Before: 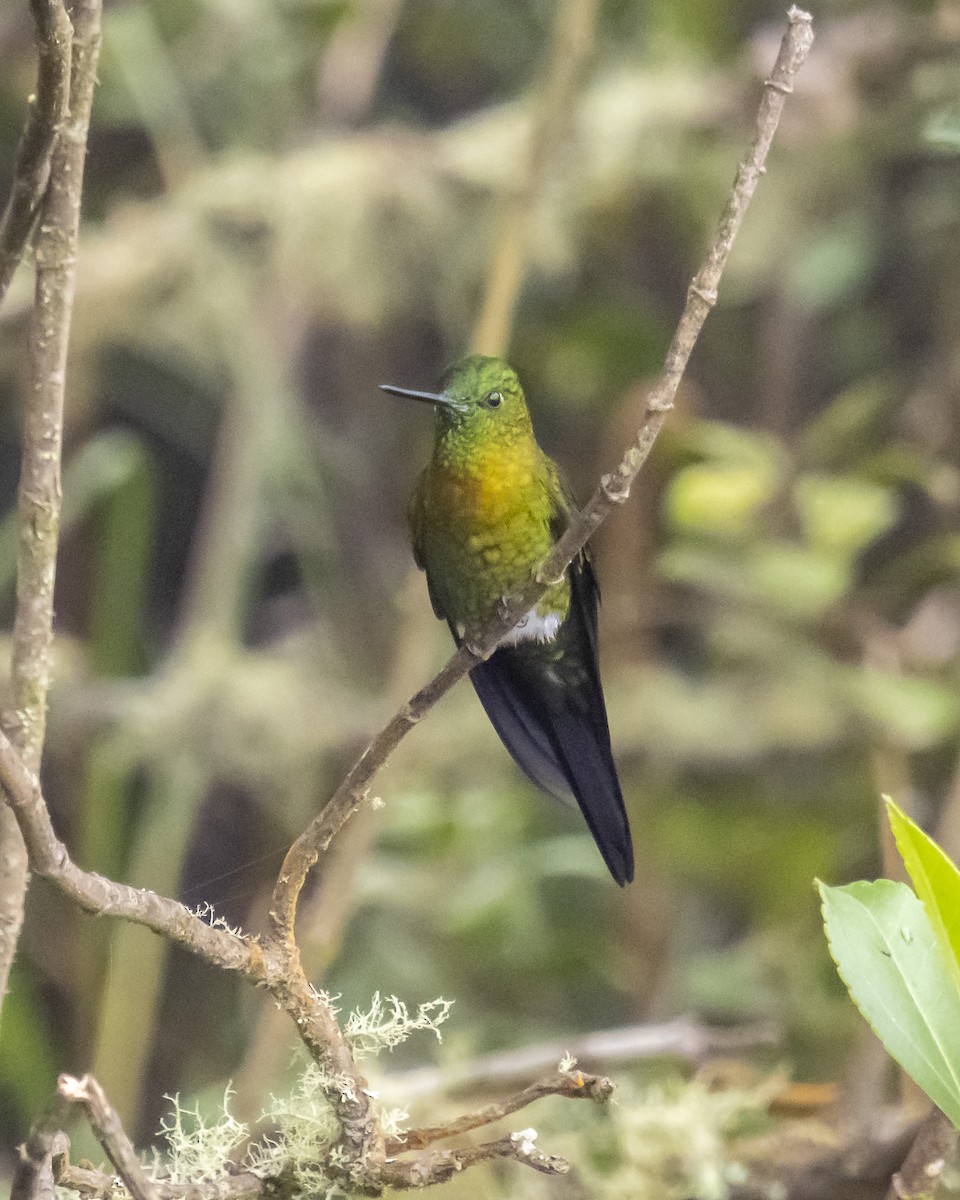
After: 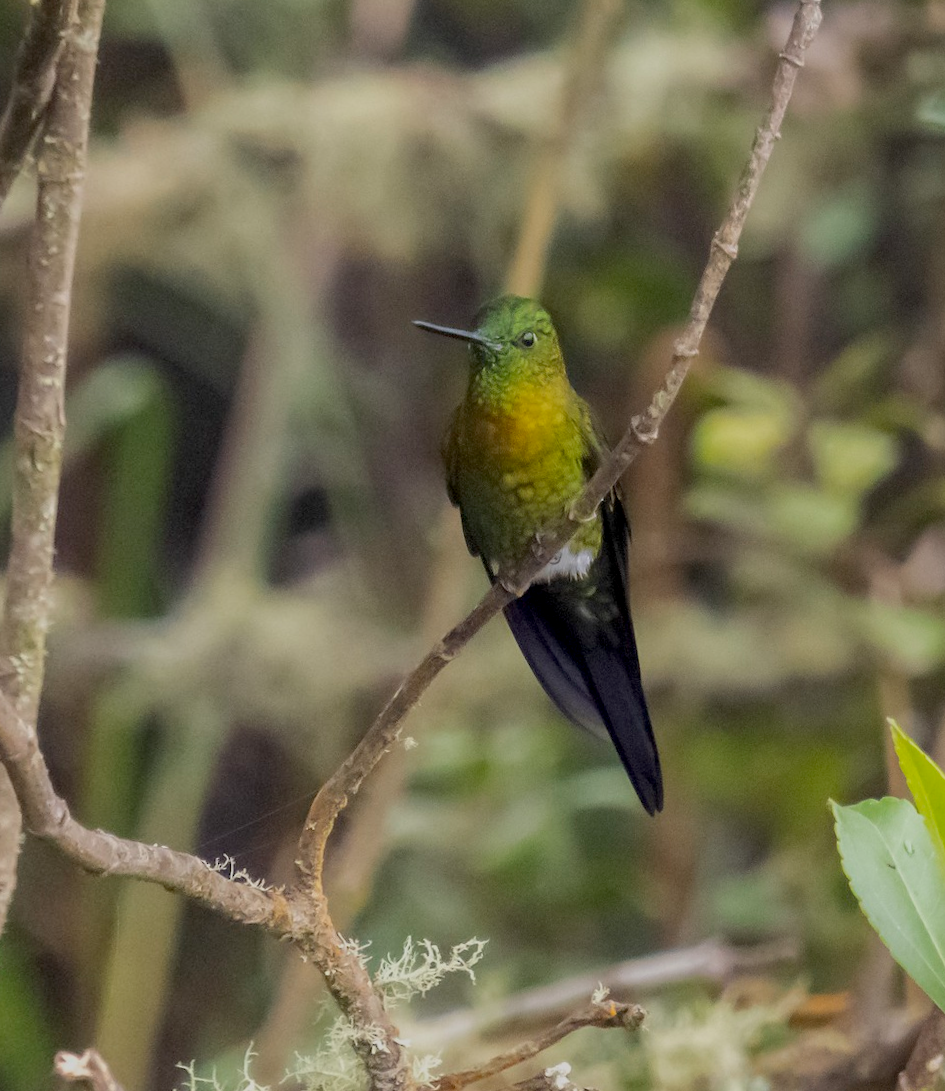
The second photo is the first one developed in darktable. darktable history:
exposure: black level correction 0.009, exposure -0.637 EV, compensate highlight preservation false
rotate and perspective: rotation -0.013°, lens shift (vertical) -0.027, lens shift (horizontal) 0.178, crop left 0.016, crop right 0.989, crop top 0.082, crop bottom 0.918
